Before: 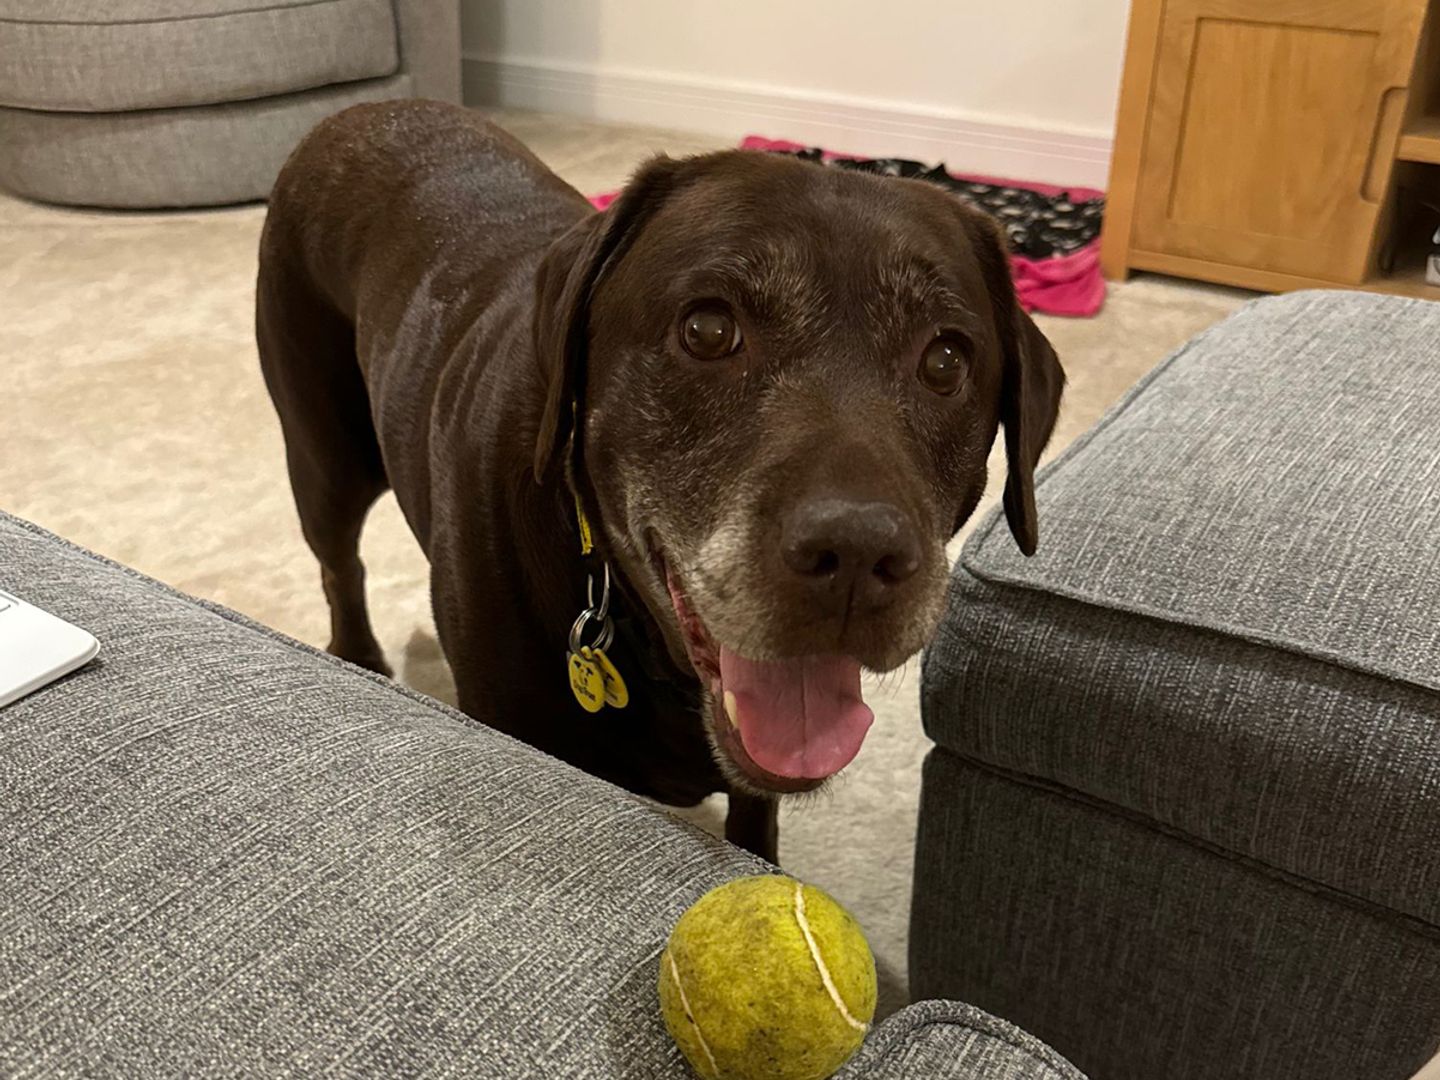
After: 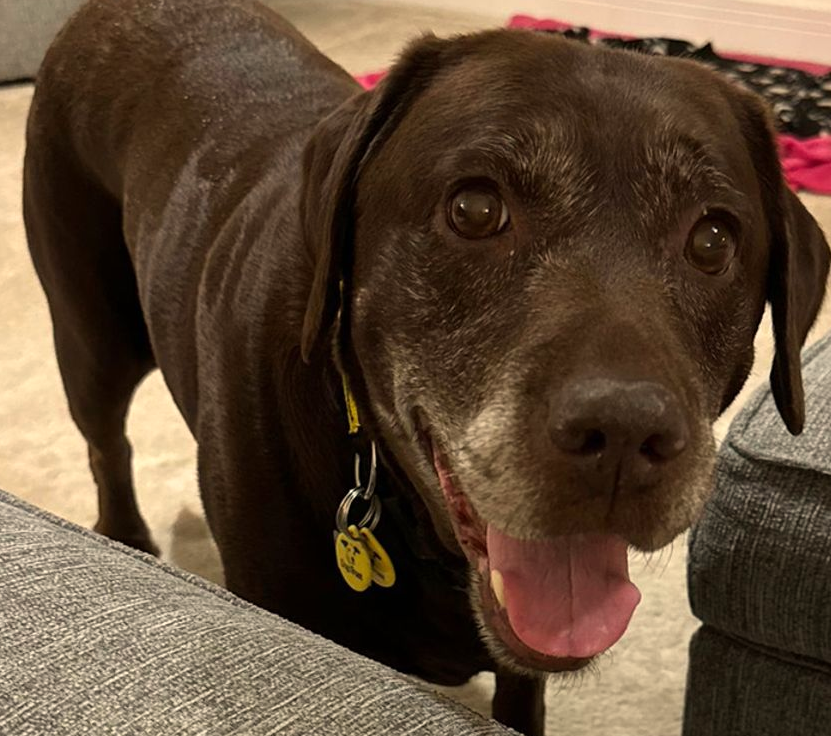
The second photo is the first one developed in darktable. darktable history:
white balance: red 1.045, blue 0.932
crop: left 16.202%, top 11.208%, right 26.045%, bottom 20.557%
